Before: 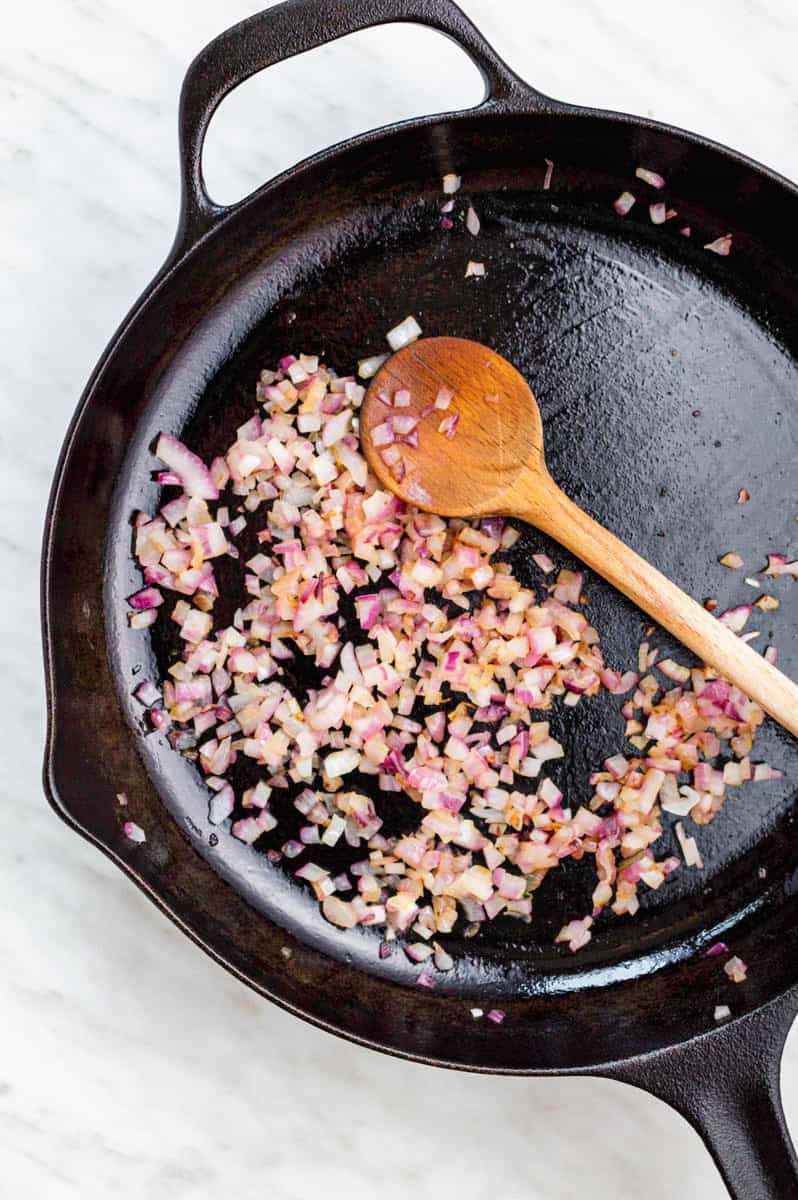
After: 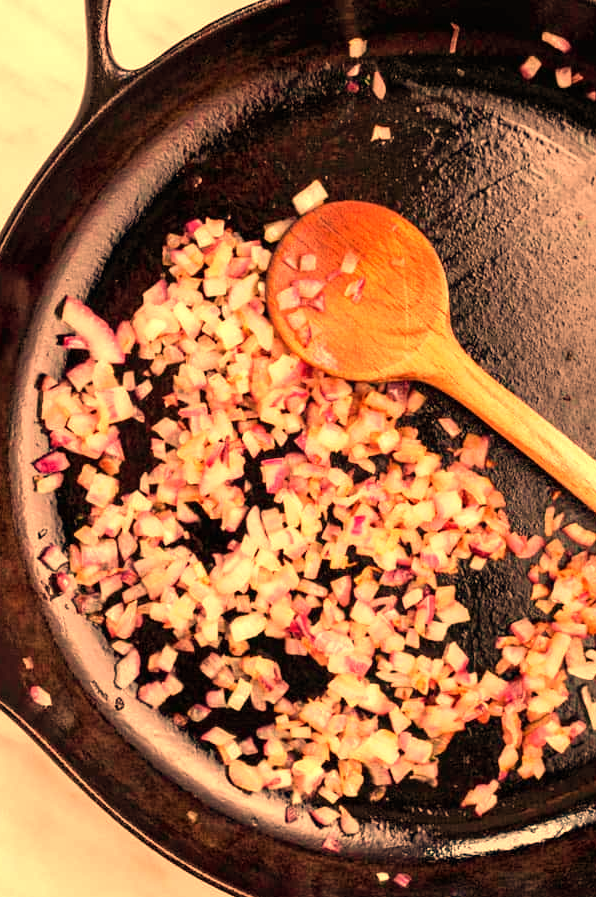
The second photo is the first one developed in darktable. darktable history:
crop and rotate: left 11.831%, top 11.346%, right 13.429%, bottom 13.899%
white balance: red 1.467, blue 0.684
velvia: strength 15%
